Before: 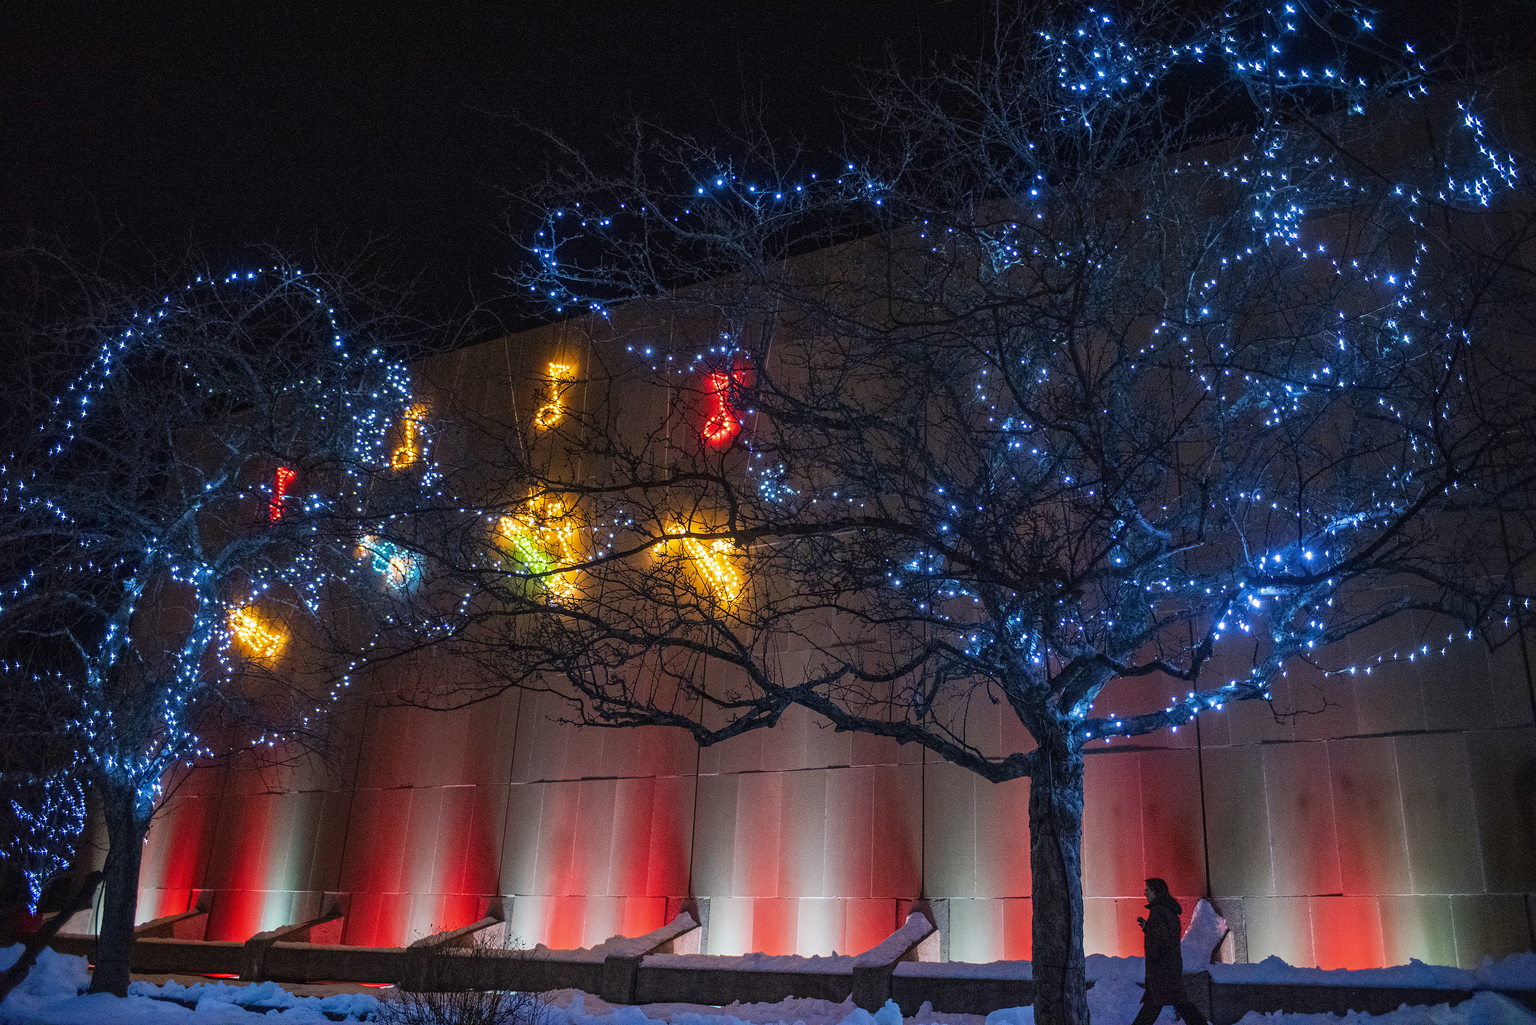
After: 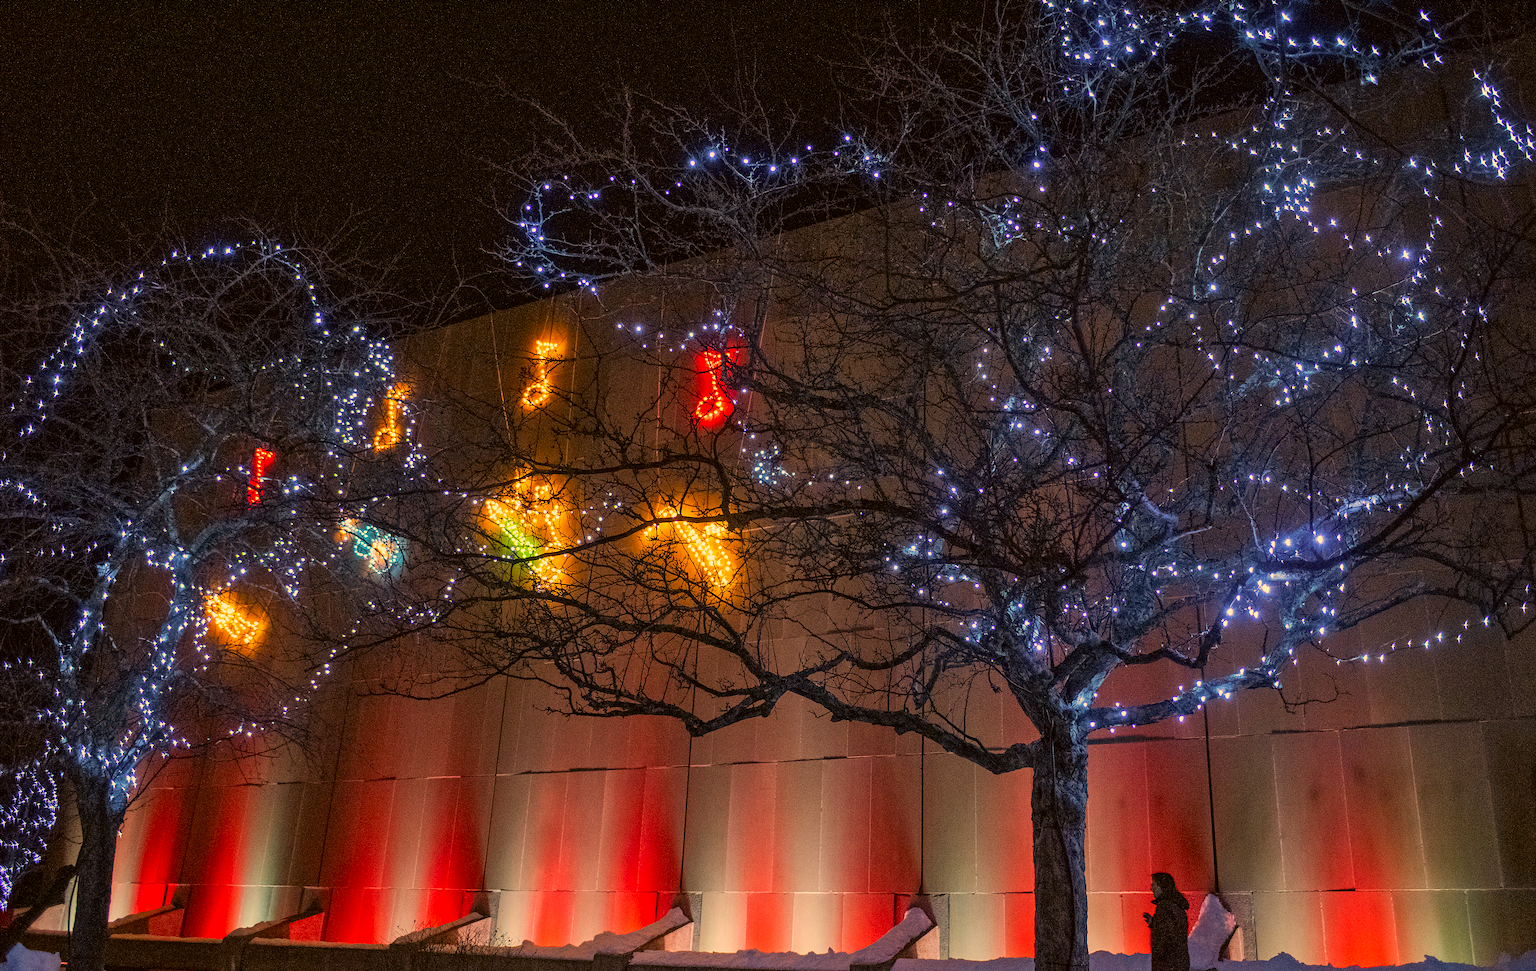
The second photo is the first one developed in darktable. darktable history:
base curve: curves: ch0 [(0, 0) (0.74, 0.67) (1, 1)]
color correction: highlights a* 17.94, highlights b* 35.39, shadows a* 1.48, shadows b* 6.42, saturation 1.01
shadows and highlights: shadows 30.86, highlights 0, soften with gaussian
crop: left 1.964%, top 3.251%, right 1.122%, bottom 4.933%
